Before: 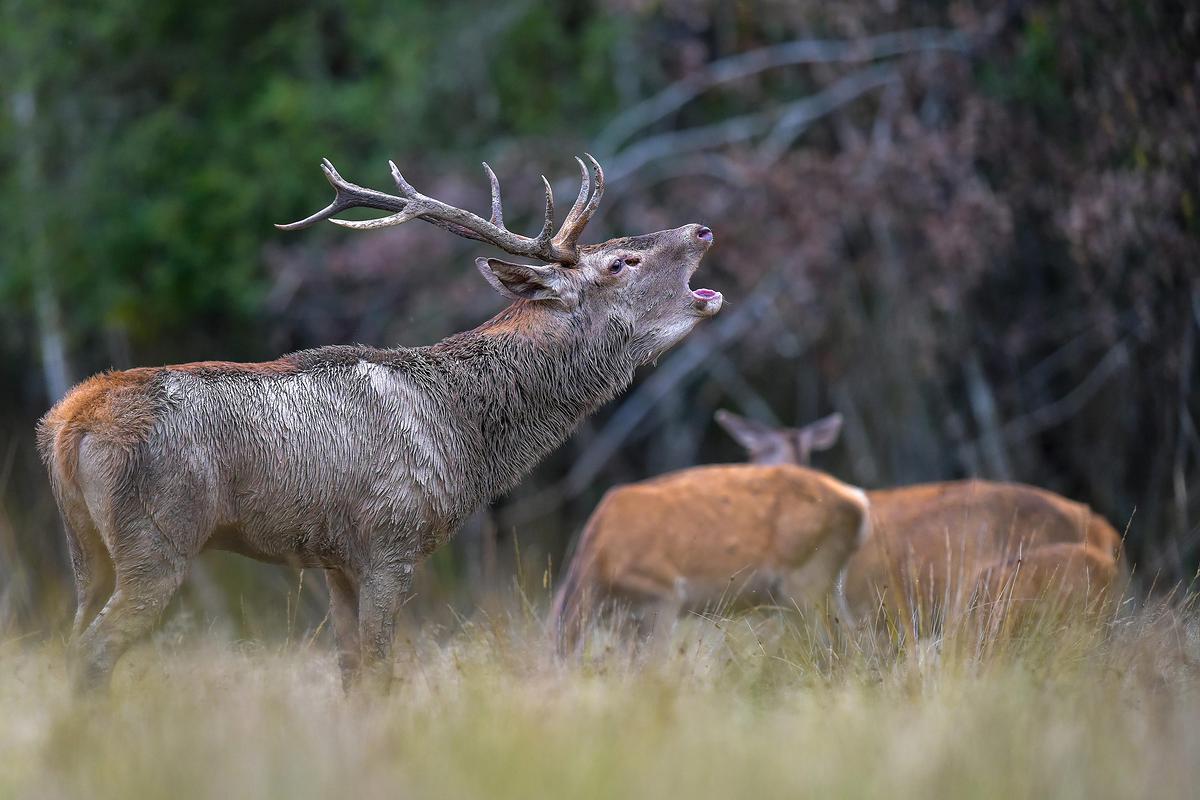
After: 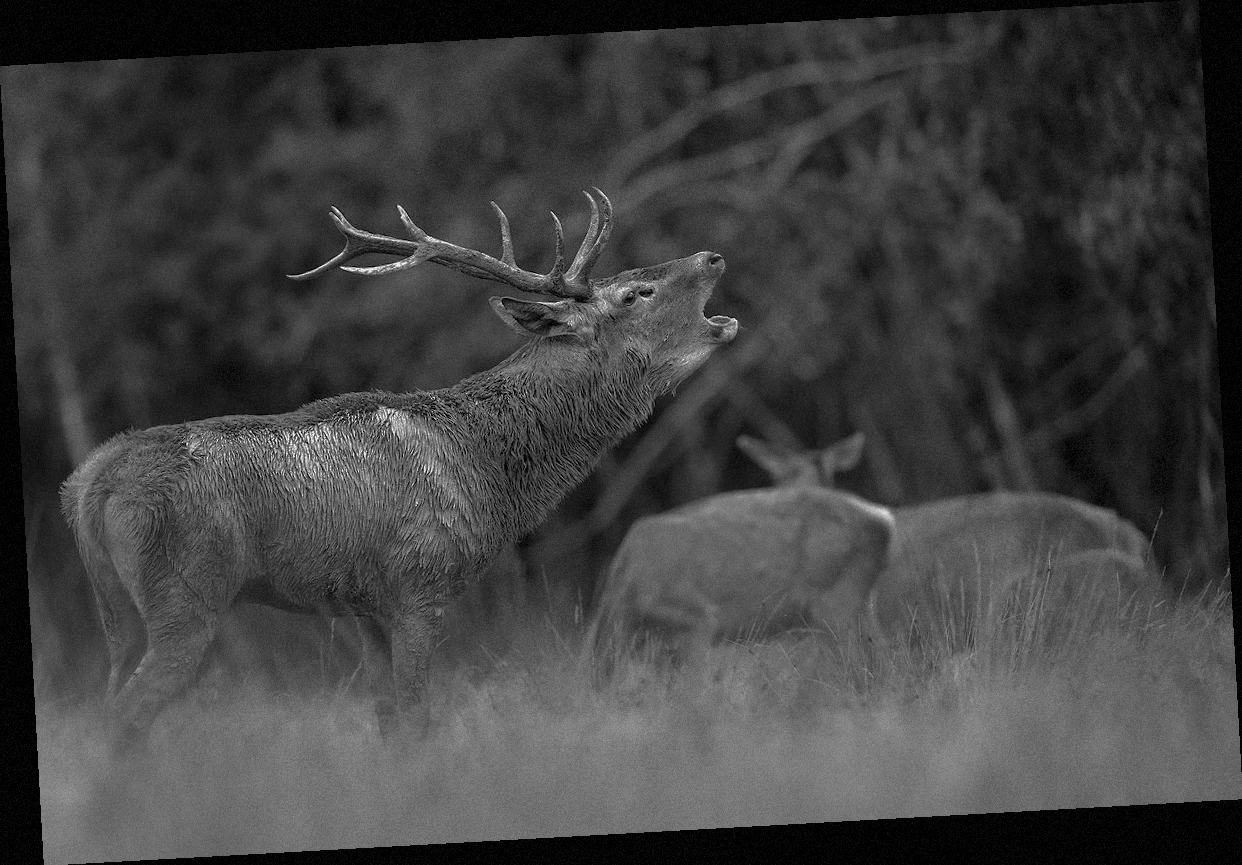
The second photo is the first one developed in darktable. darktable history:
base curve: curves: ch0 [(0, 0) (0.841, 0.609) (1, 1)]
monochrome: on, module defaults
grain: mid-tones bias 0%
white balance: red 0.924, blue 1.095
rotate and perspective: rotation -3.18°, automatic cropping off
